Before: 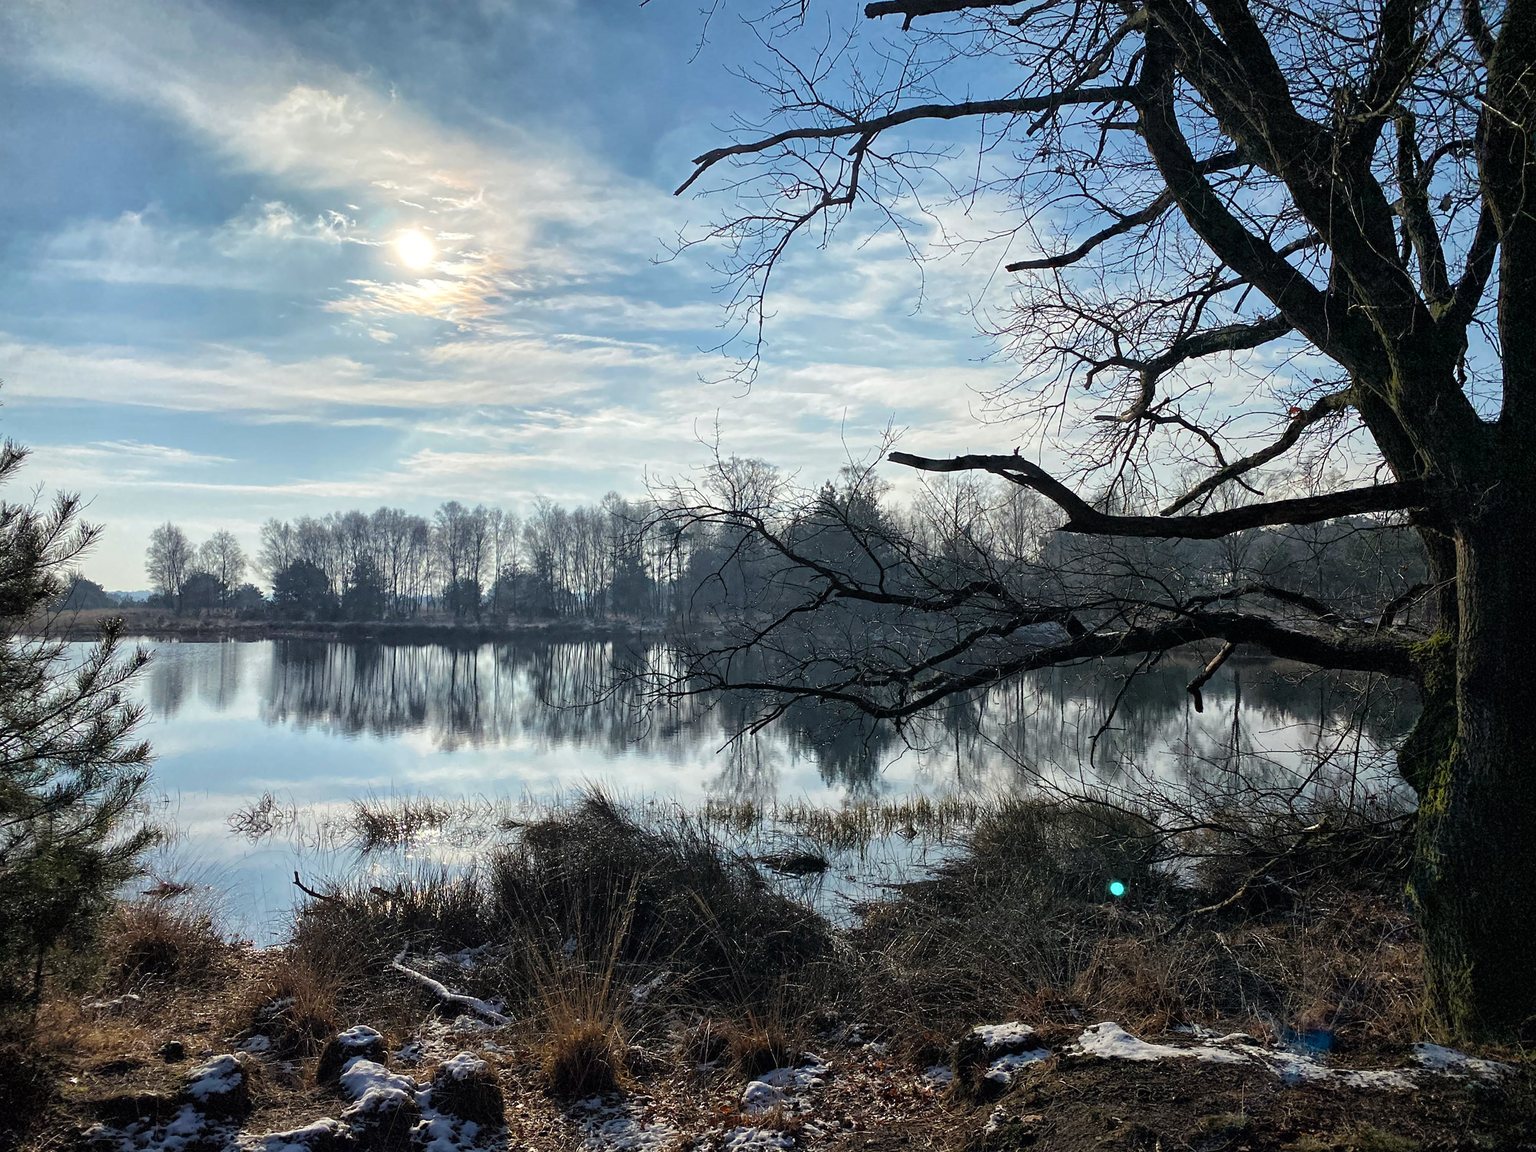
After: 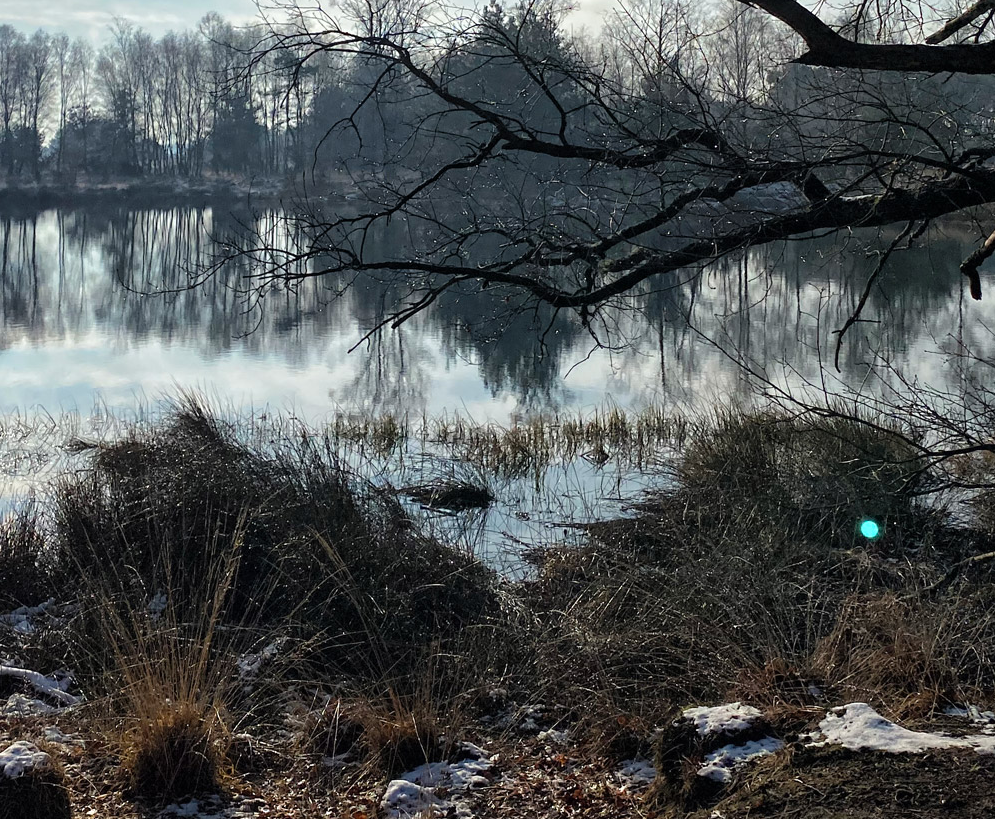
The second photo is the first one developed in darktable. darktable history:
crop: left 29.263%, top 41.867%, right 20.969%, bottom 3.489%
